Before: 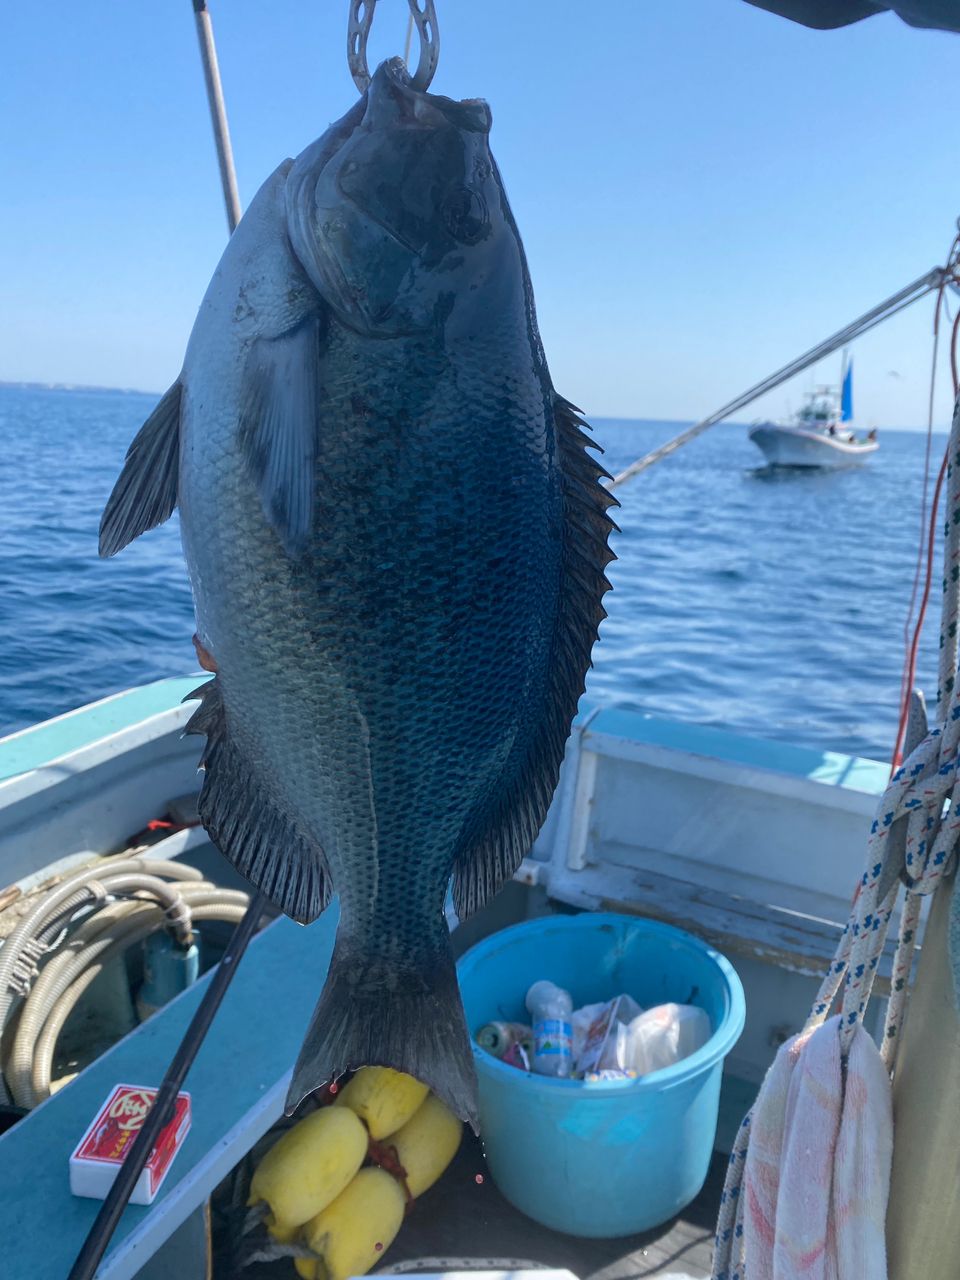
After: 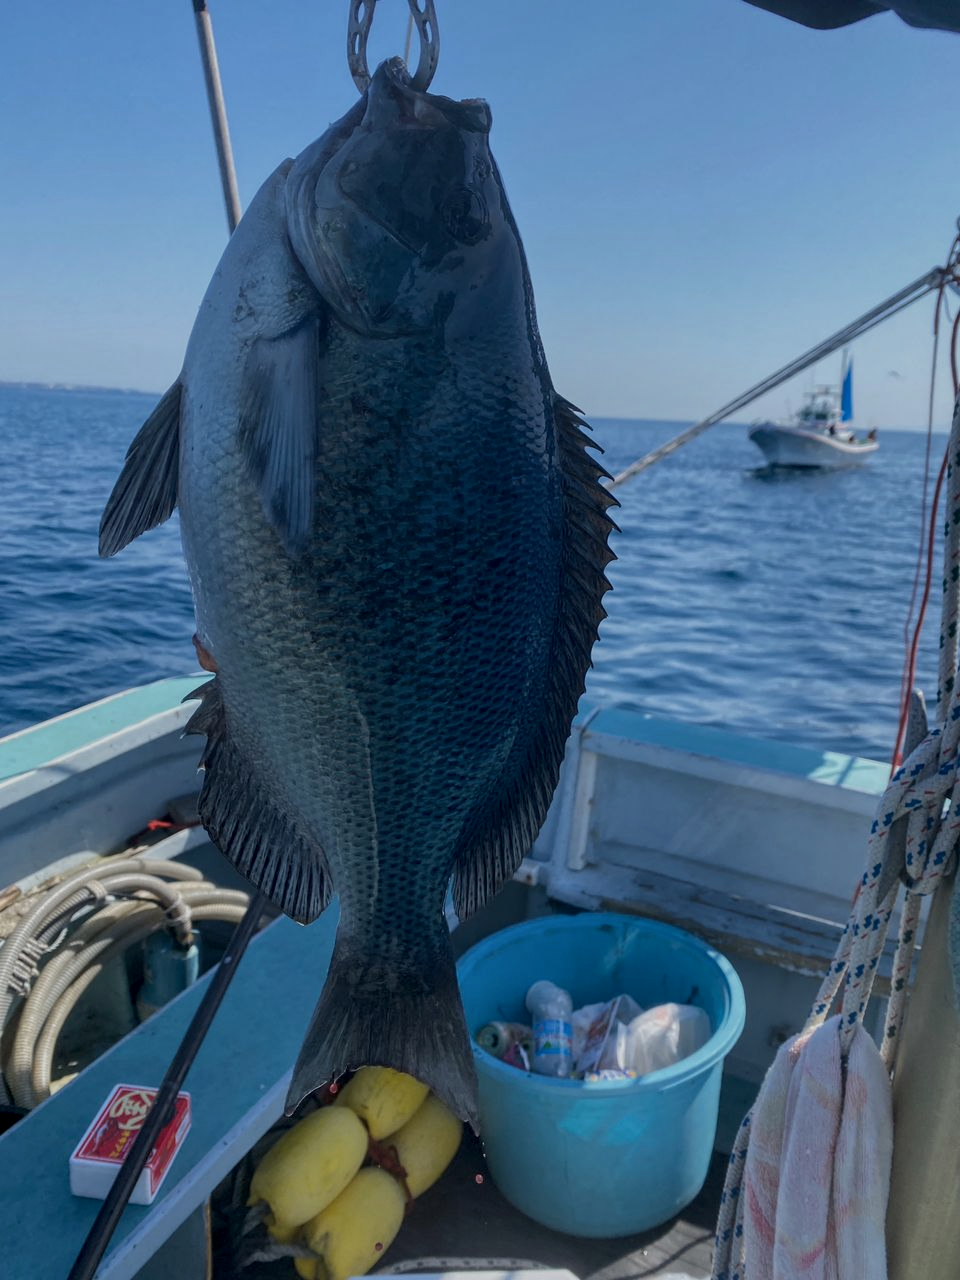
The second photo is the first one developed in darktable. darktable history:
local contrast: on, module defaults
exposure: black level correction 0, exposure -0.766 EV, compensate highlight preservation false
